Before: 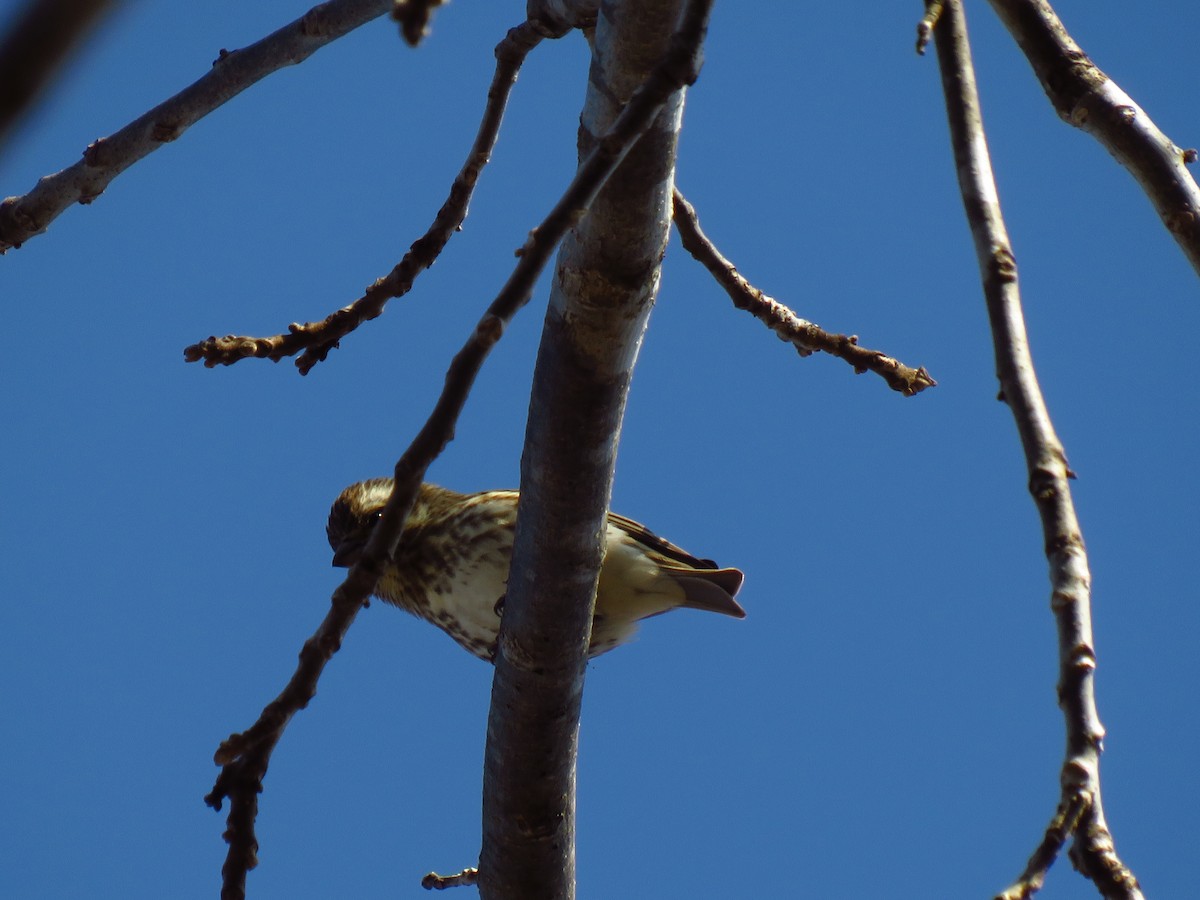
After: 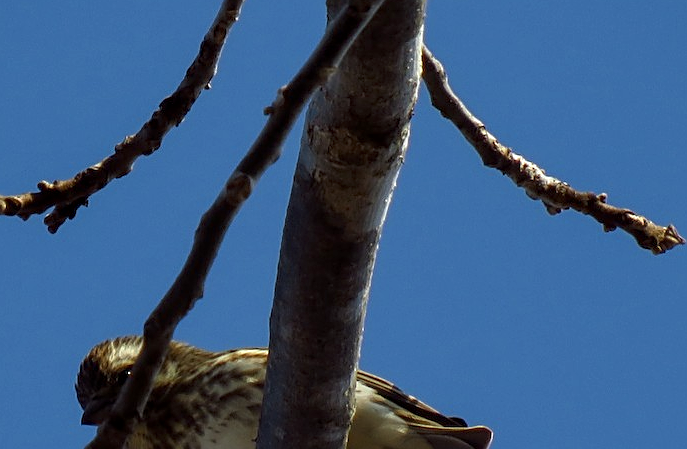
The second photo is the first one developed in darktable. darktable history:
crop: left 20.956%, top 15.886%, right 21.712%, bottom 34.178%
local contrast: on, module defaults
sharpen: on, module defaults
exposure: black level correction 0, exposure 0 EV, compensate exposure bias true, compensate highlight preservation false
